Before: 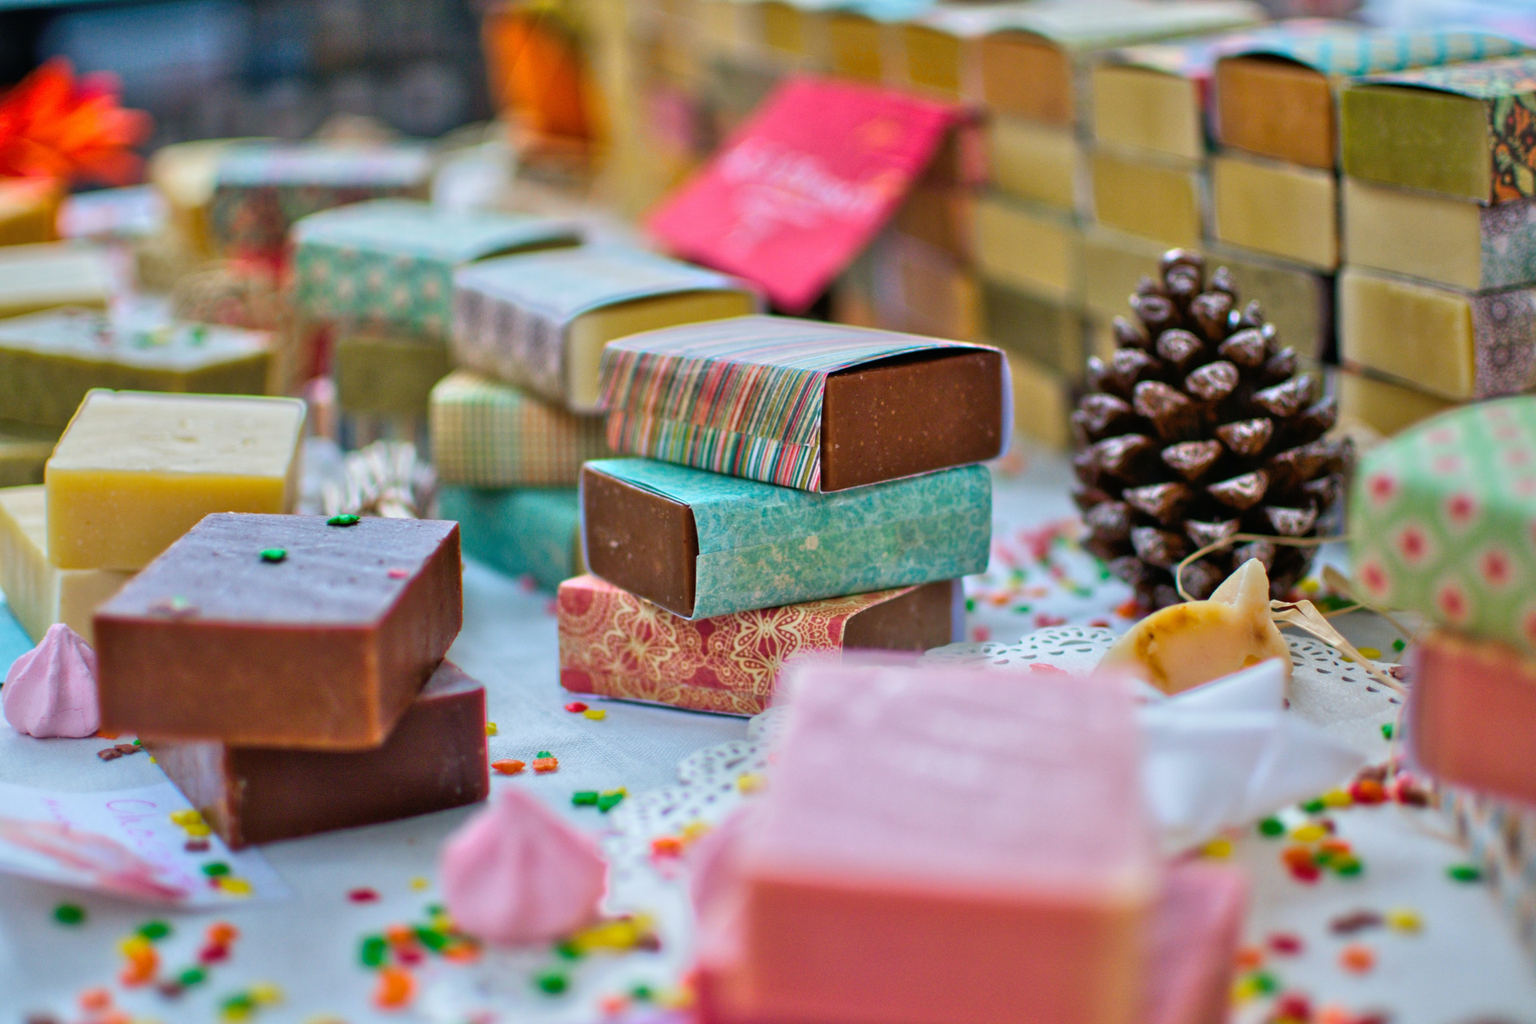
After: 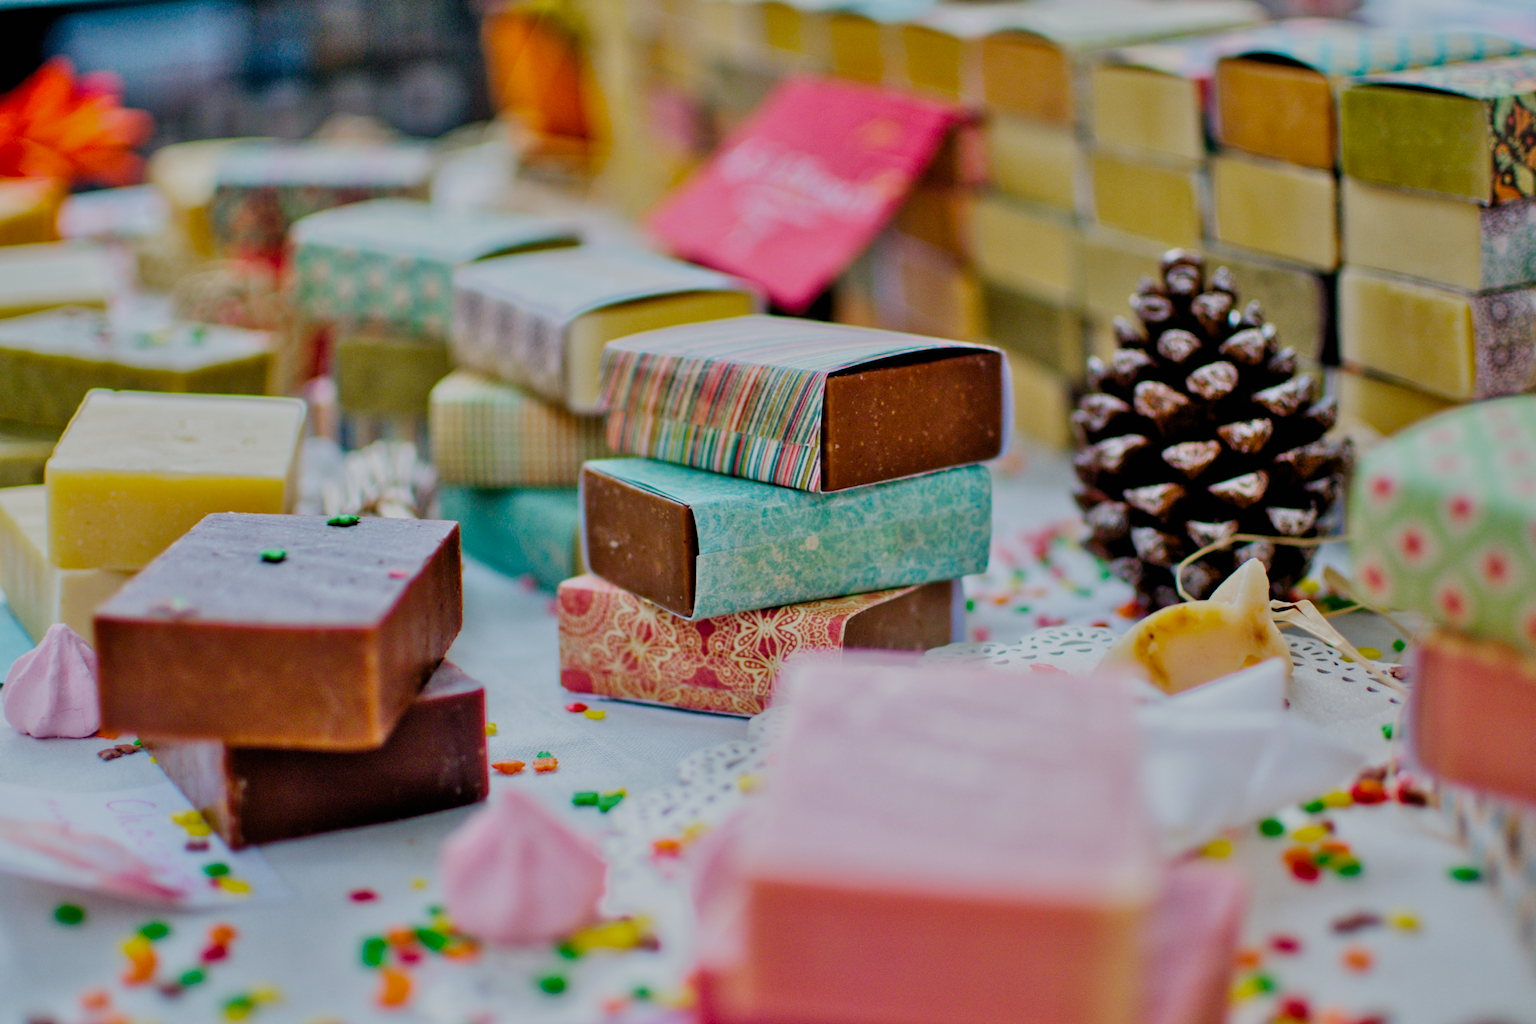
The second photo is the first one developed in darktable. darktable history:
shadows and highlights: shadows 52.01, highlights -28.44, soften with gaussian
filmic rgb: black relative exposure -6.21 EV, white relative exposure 6.96 EV, threshold 3.06 EV, hardness 2.28, add noise in highlights 0.001, preserve chrominance no, color science v3 (2019), use custom middle-gray values true, contrast in highlights soft, enable highlight reconstruction true
